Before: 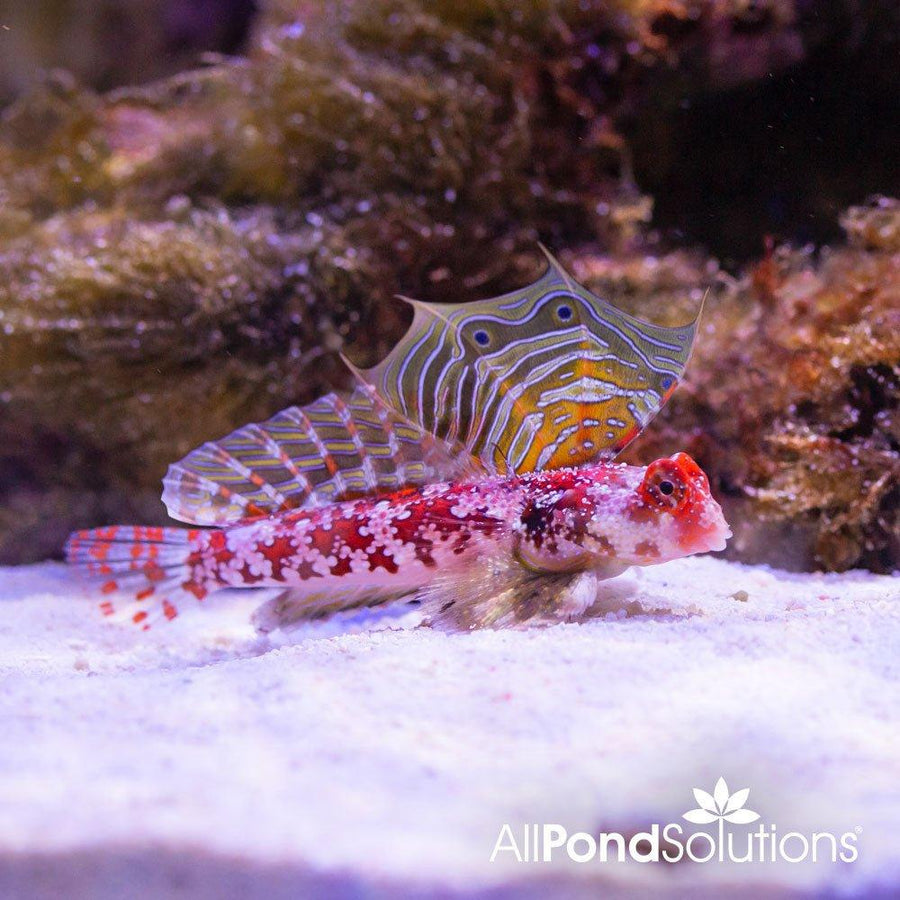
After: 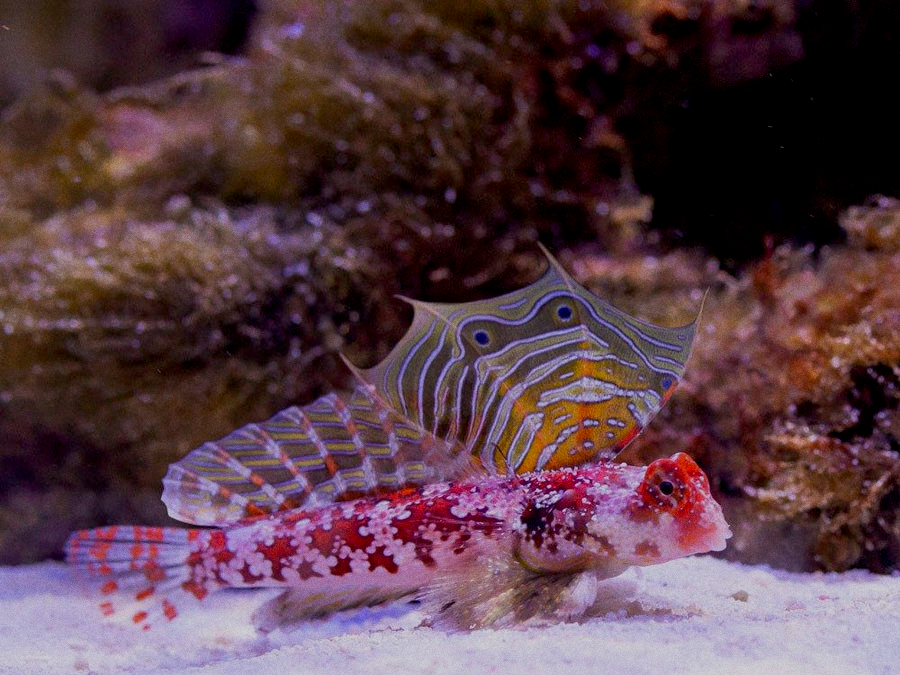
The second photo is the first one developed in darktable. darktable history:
white balance: red 1, blue 1
crop: bottom 24.967%
exposure: black level correction 0.009, exposure -0.637 EV, compensate highlight preservation false
grain: on, module defaults
